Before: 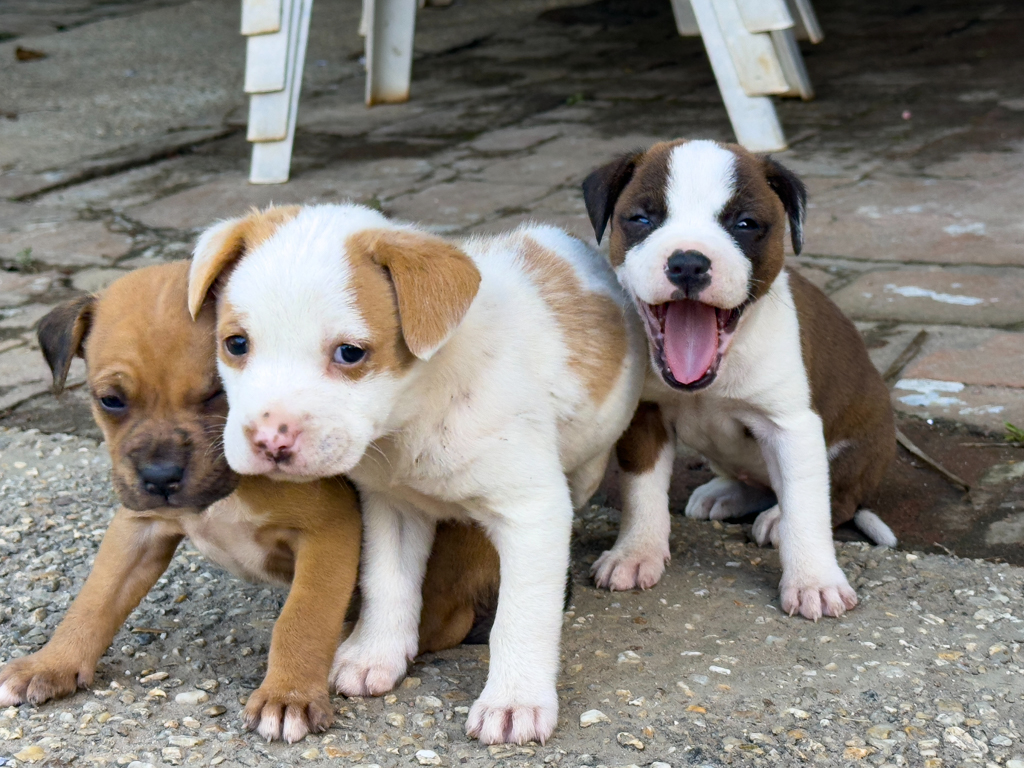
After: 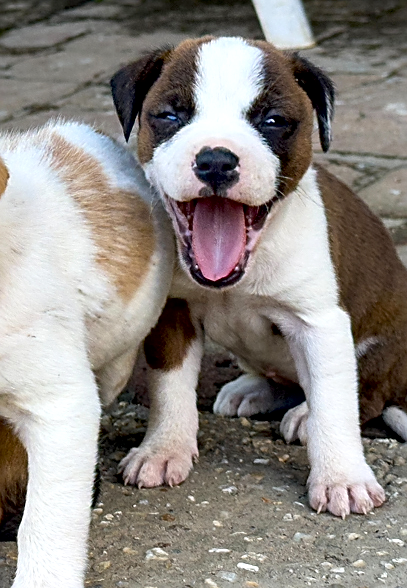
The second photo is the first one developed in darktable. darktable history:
sharpen: amount 0.752
exposure: black level correction 0.007, exposure 0.159 EV, compensate highlight preservation false
local contrast: highlights 101%, shadows 100%, detail 119%, midtone range 0.2
shadows and highlights: highlights color adjustment 72.98%, soften with gaussian
crop: left 46.14%, top 13.519%, right 14.034%, bottom 9.879%
